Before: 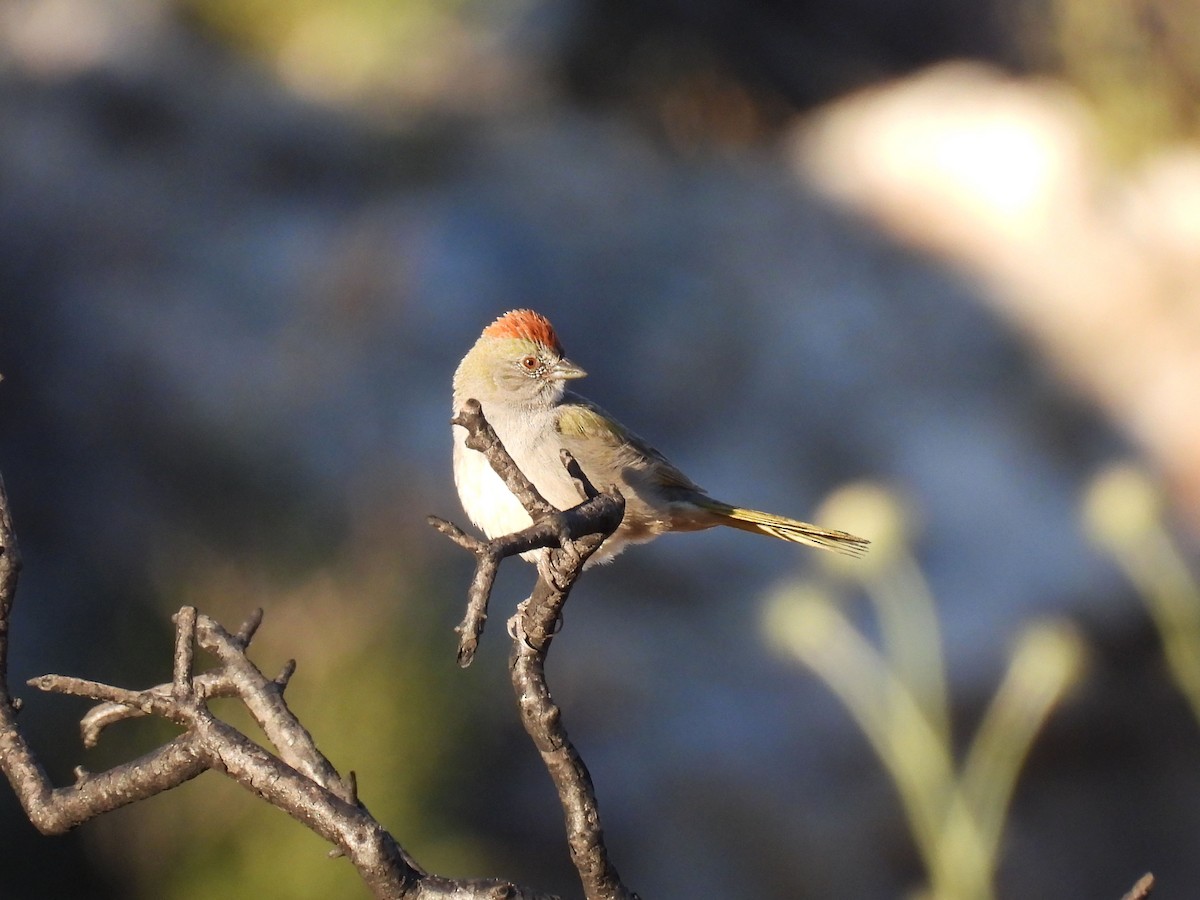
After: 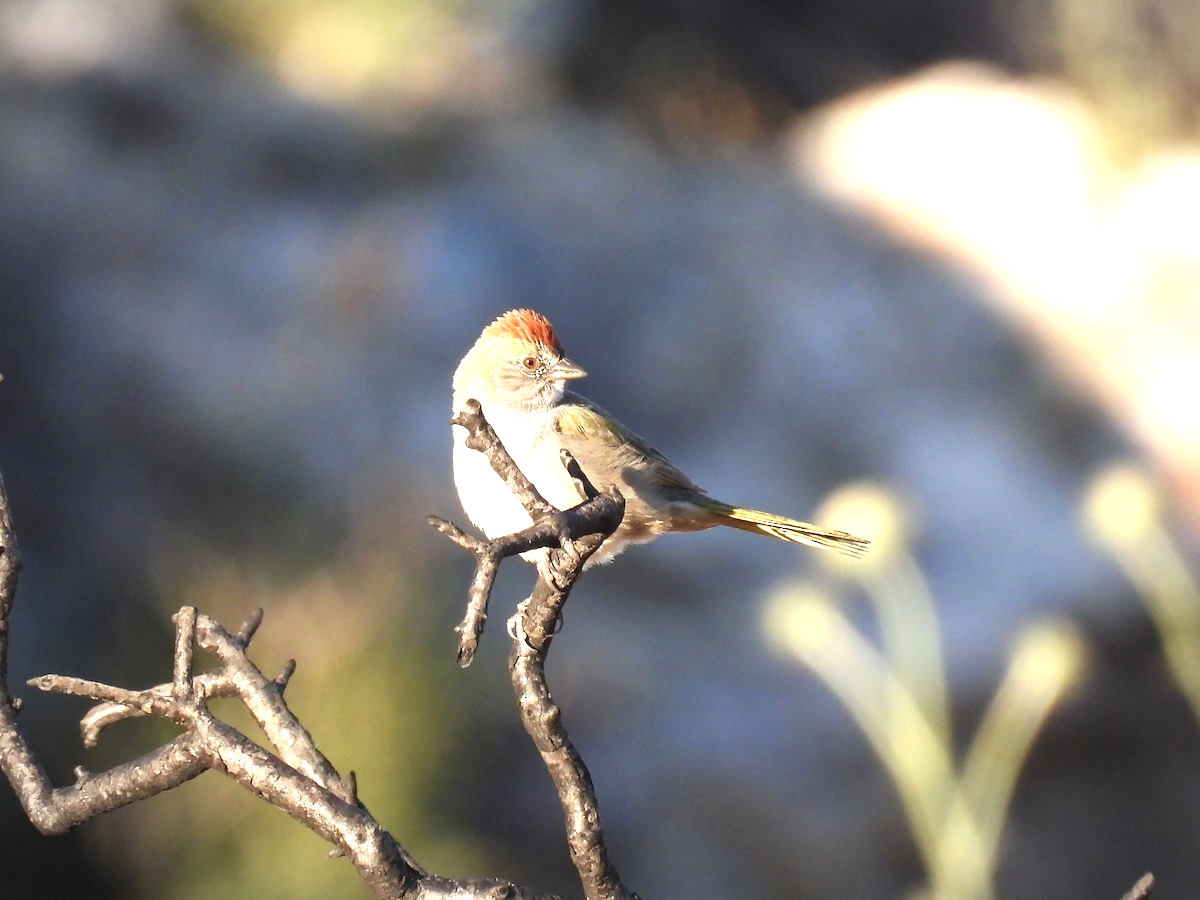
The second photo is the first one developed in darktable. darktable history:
rotate and perspective: automatic cropping original format, crop left 0, crop top 0
contrast brightness saturation: saturation -0.1
exposure: black level correction 0, exposure 0.9 EV, compensate highlight preservation false
vignetting: fall-off start 100%, brightness -0.282, width/height ratio 1.31
